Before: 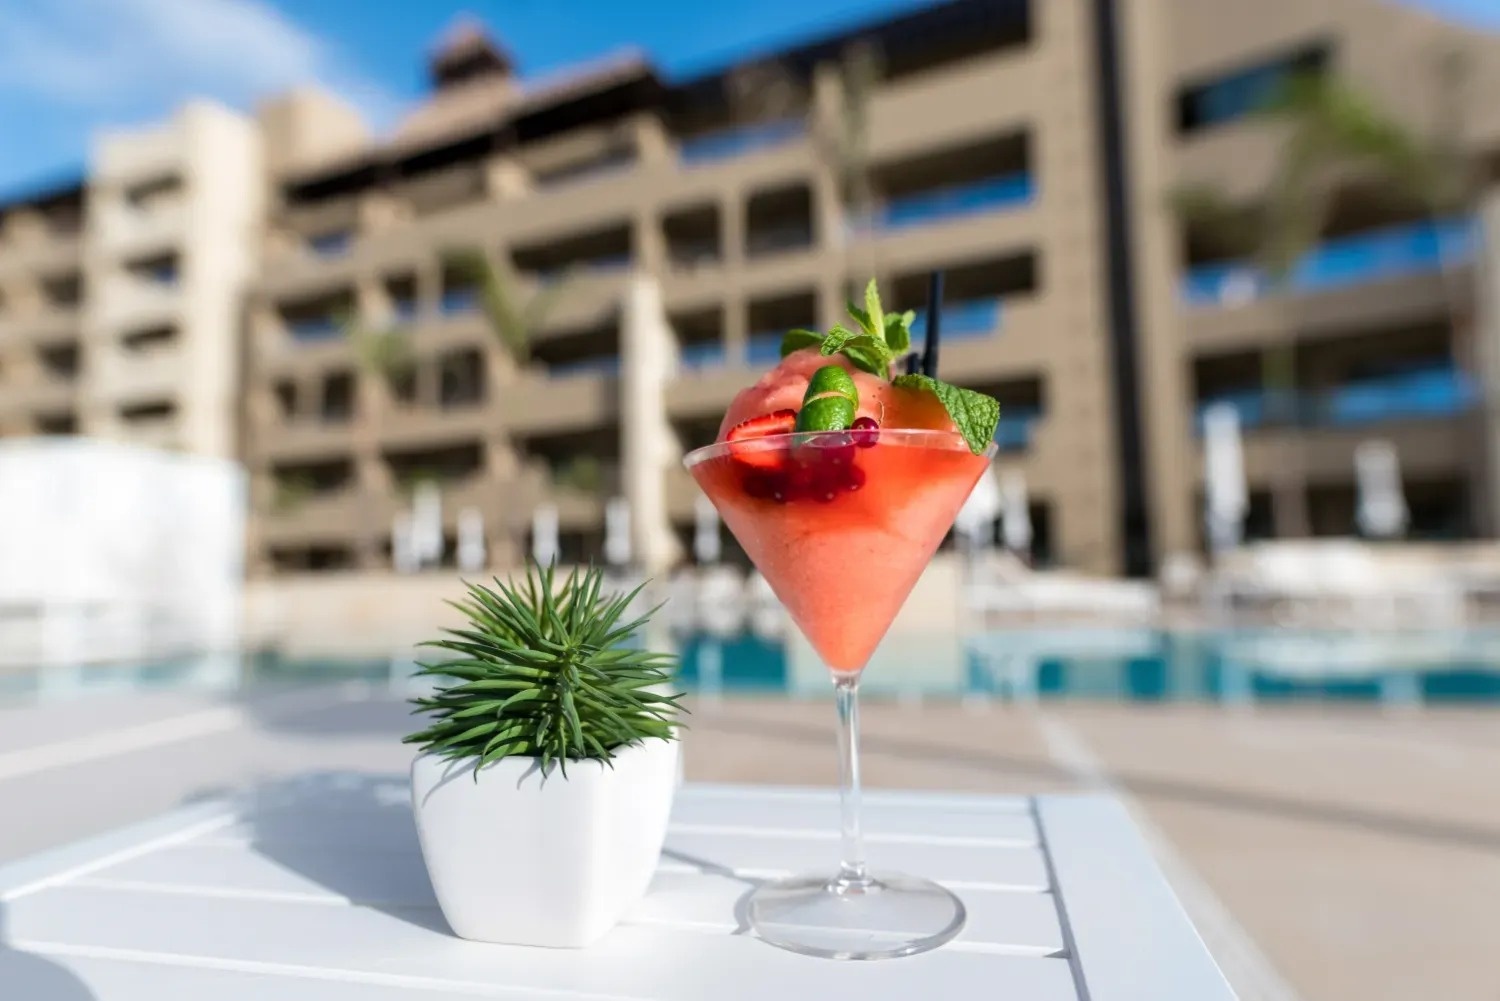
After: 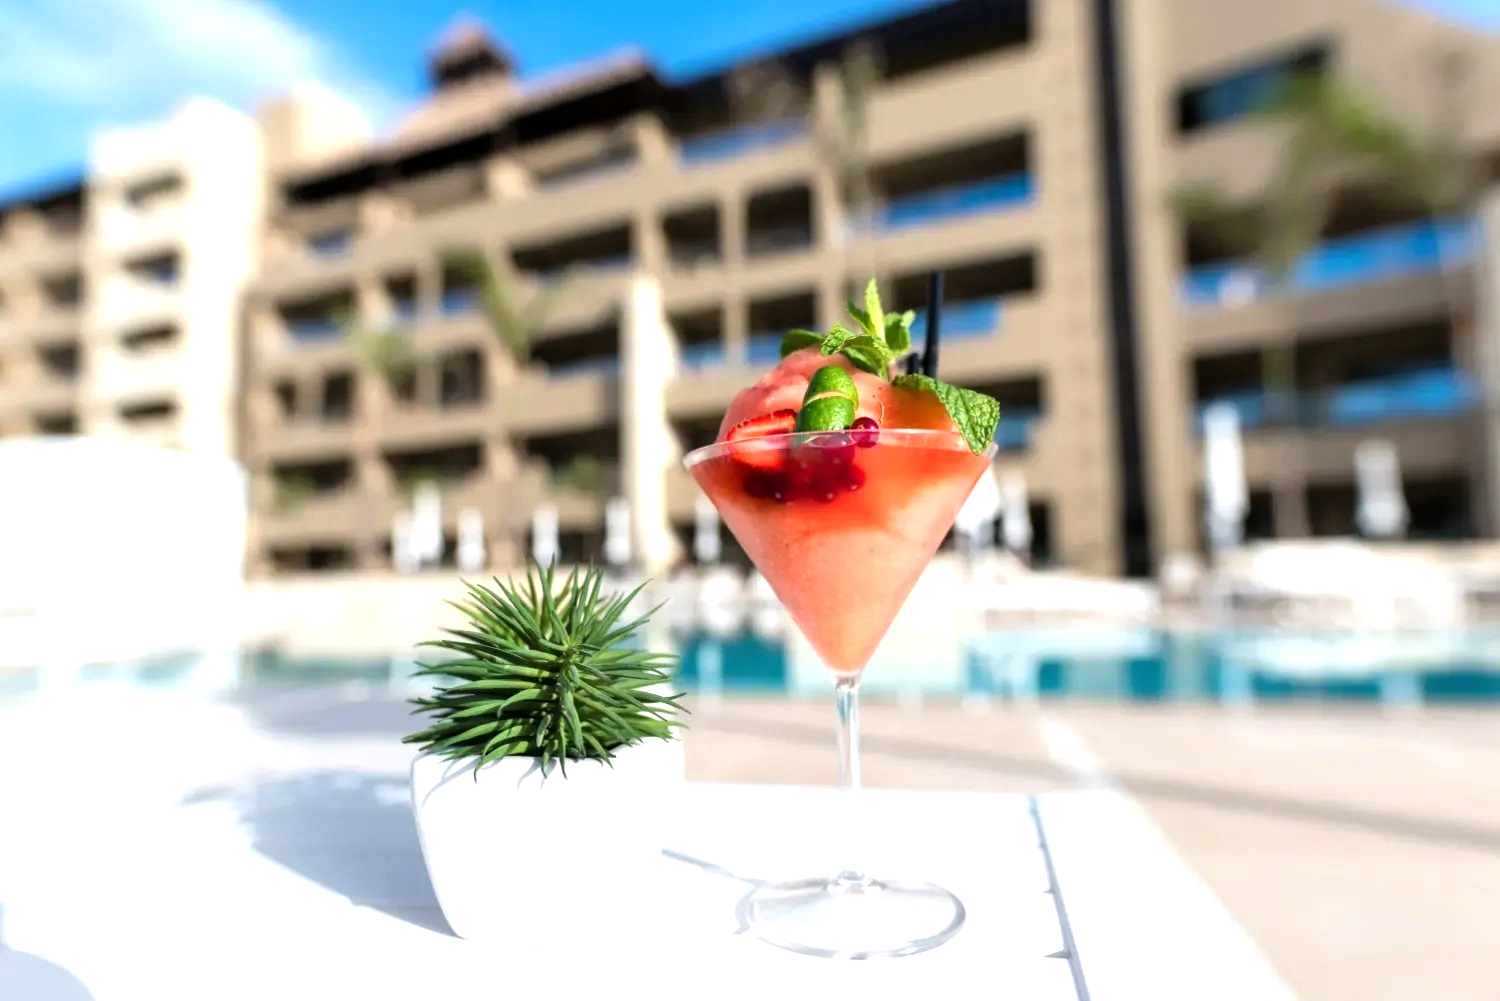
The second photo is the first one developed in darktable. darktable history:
tone equalizer: -8 EV -0.723 EV, -7 EV -0.685 EV, -6 EV -0.619 EV, -5 EV -0.37 EV, -3 EV 0.401 EV, -2 EV 0.6 EV, -1 EV 0.693 EV, +0 EV 0.773 EV
